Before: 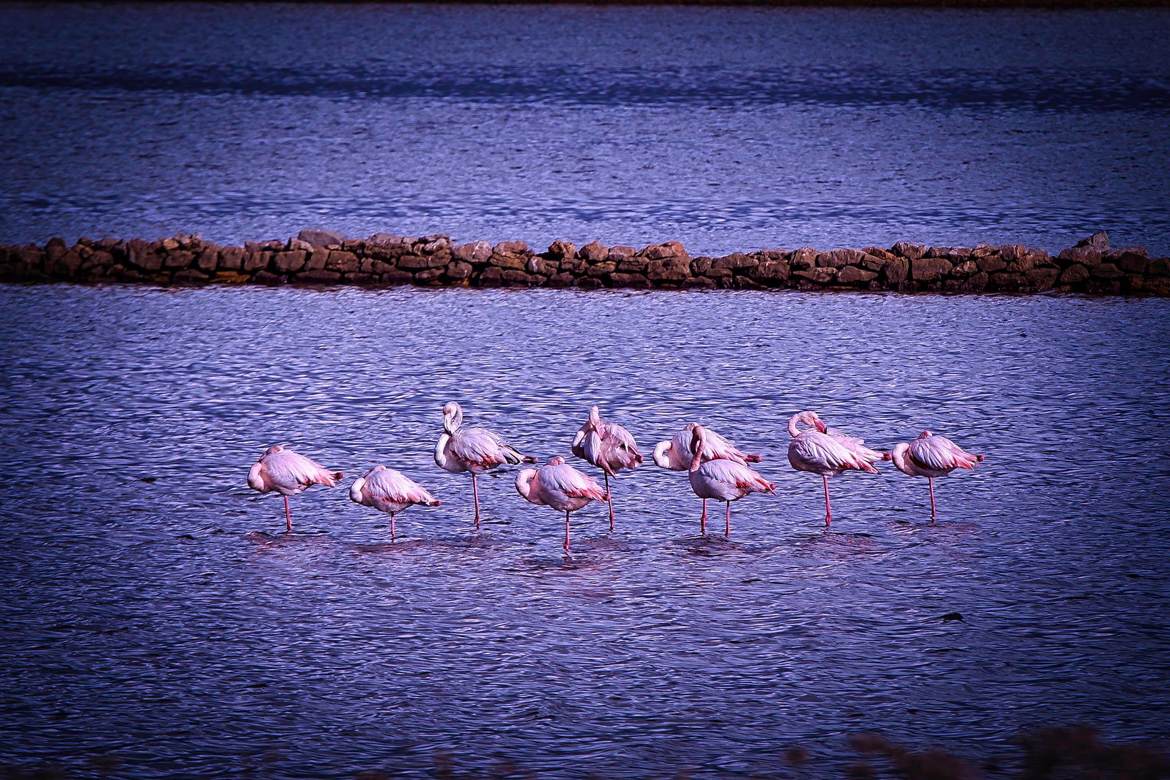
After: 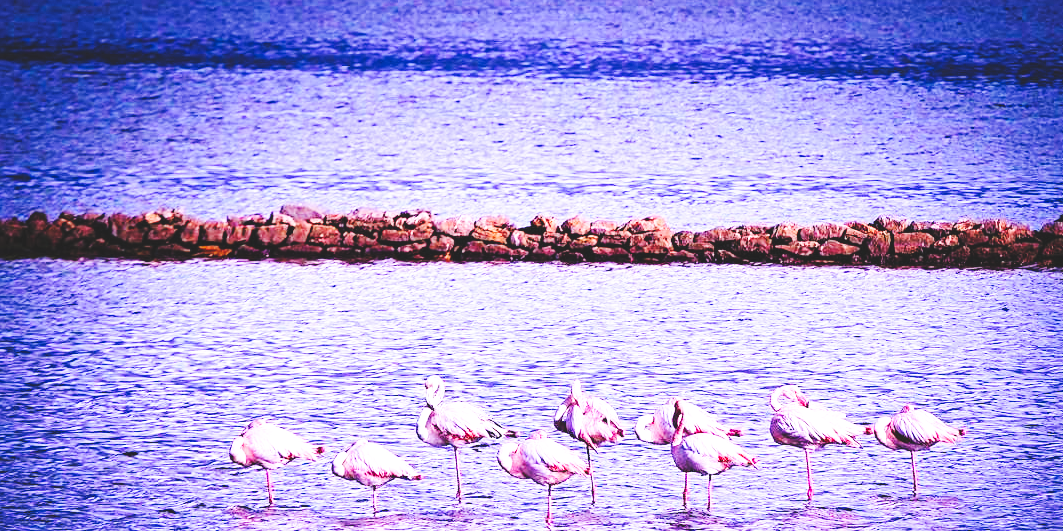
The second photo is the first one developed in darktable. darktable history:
base curve: curves: ch0 [(0, 0) (0.028, 0.03) (0.121, 0.232) (0.46, 0.748) (0.859, 0.968) (1, 1)], preserve colors none
crop: left 1.593%, top 3.417%, right 7.542%, bottom 28.497%
tone curve: curves: ch0 [(0, 0.129) (0.187, 0.207) (0.729, 0.789) (1, 1)], preserve colors none
color balance rgb: perceptual saturation grading › global saturation 0.861%, perceptual saturation grading › highlights -19.873%, perceptual saturation grading › shadows 19.889%, global vibrance 30.337%, contrast 9.825%
tone equalizer: edges refinement/feathering 500, mask exposure compensation -1.57 EV, preserve details no
exposure: exposure 0.756 EV, compensate highlight preservation false
contrast brightness saturation: brightness 0.152
